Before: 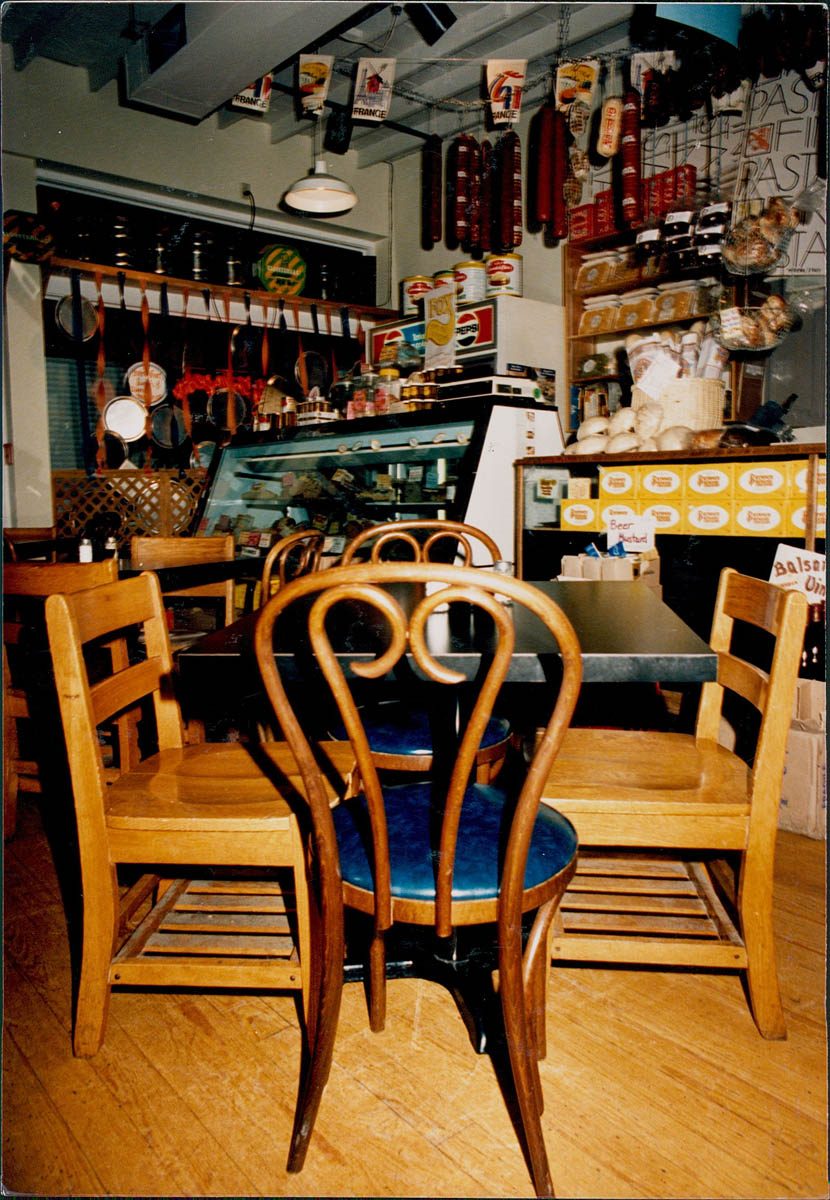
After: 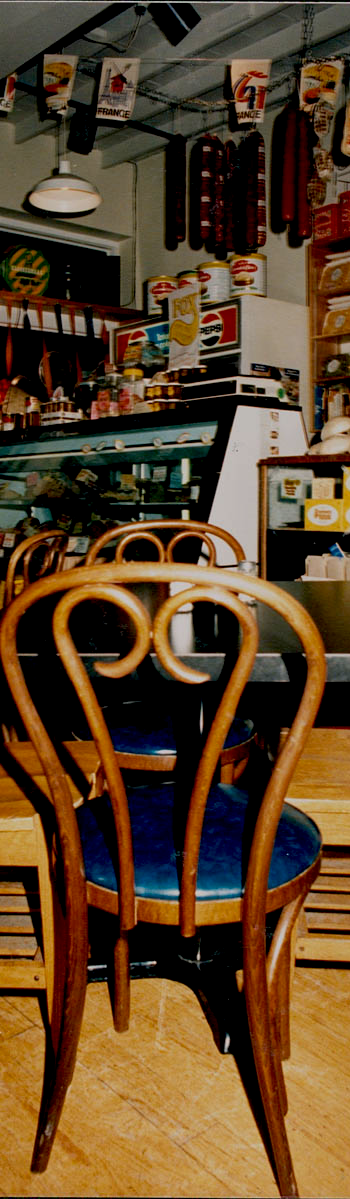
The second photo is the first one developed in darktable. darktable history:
crop: left 30.854%, right 26.941%
exposure: black level correction 0.011, exposure -0.48 EV, compensate exposure bias true, compensate highlight preservation false
